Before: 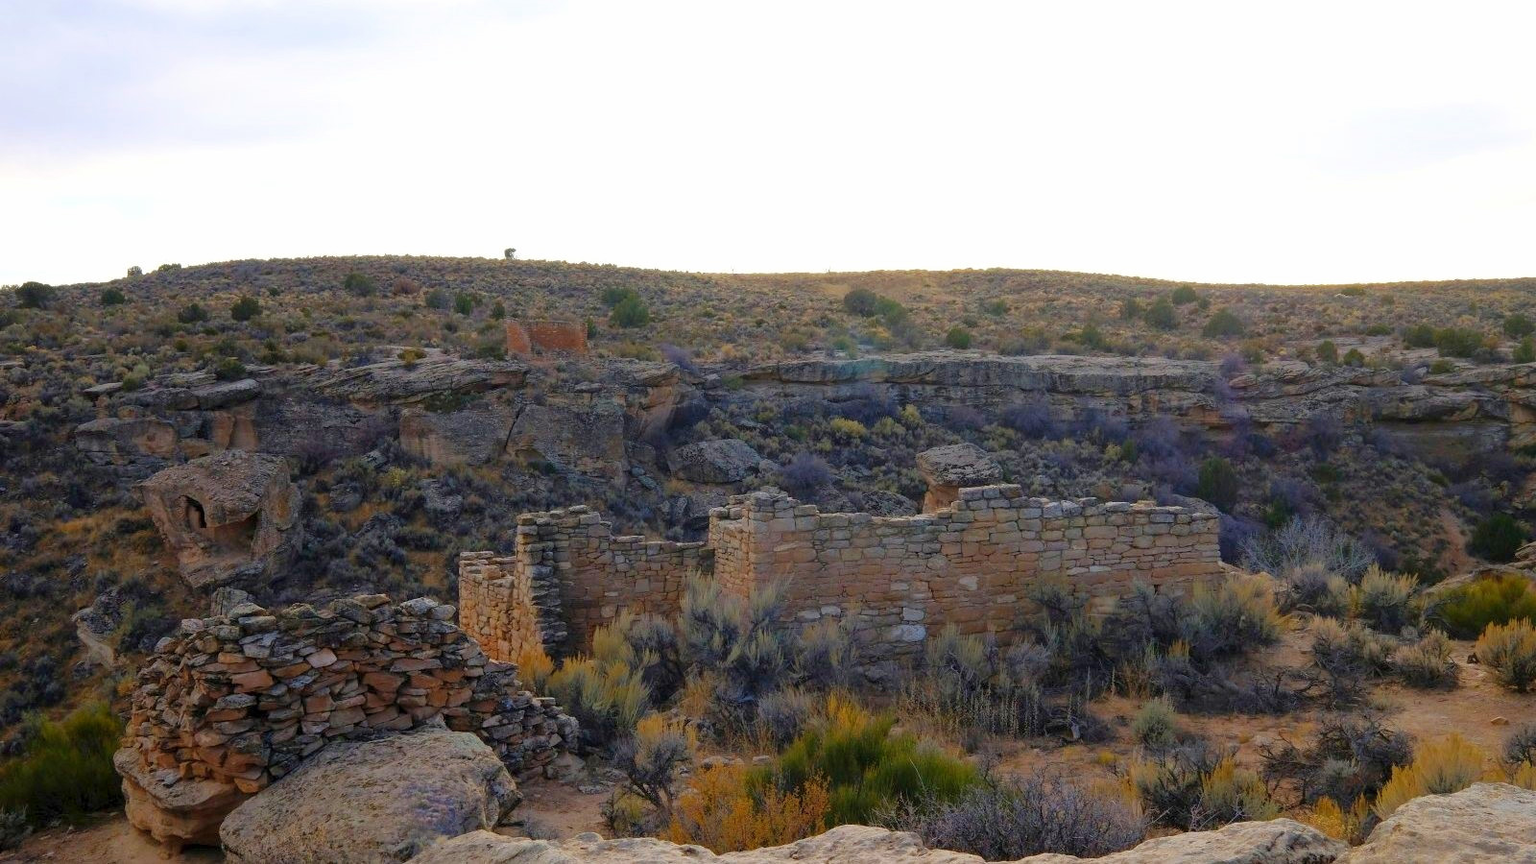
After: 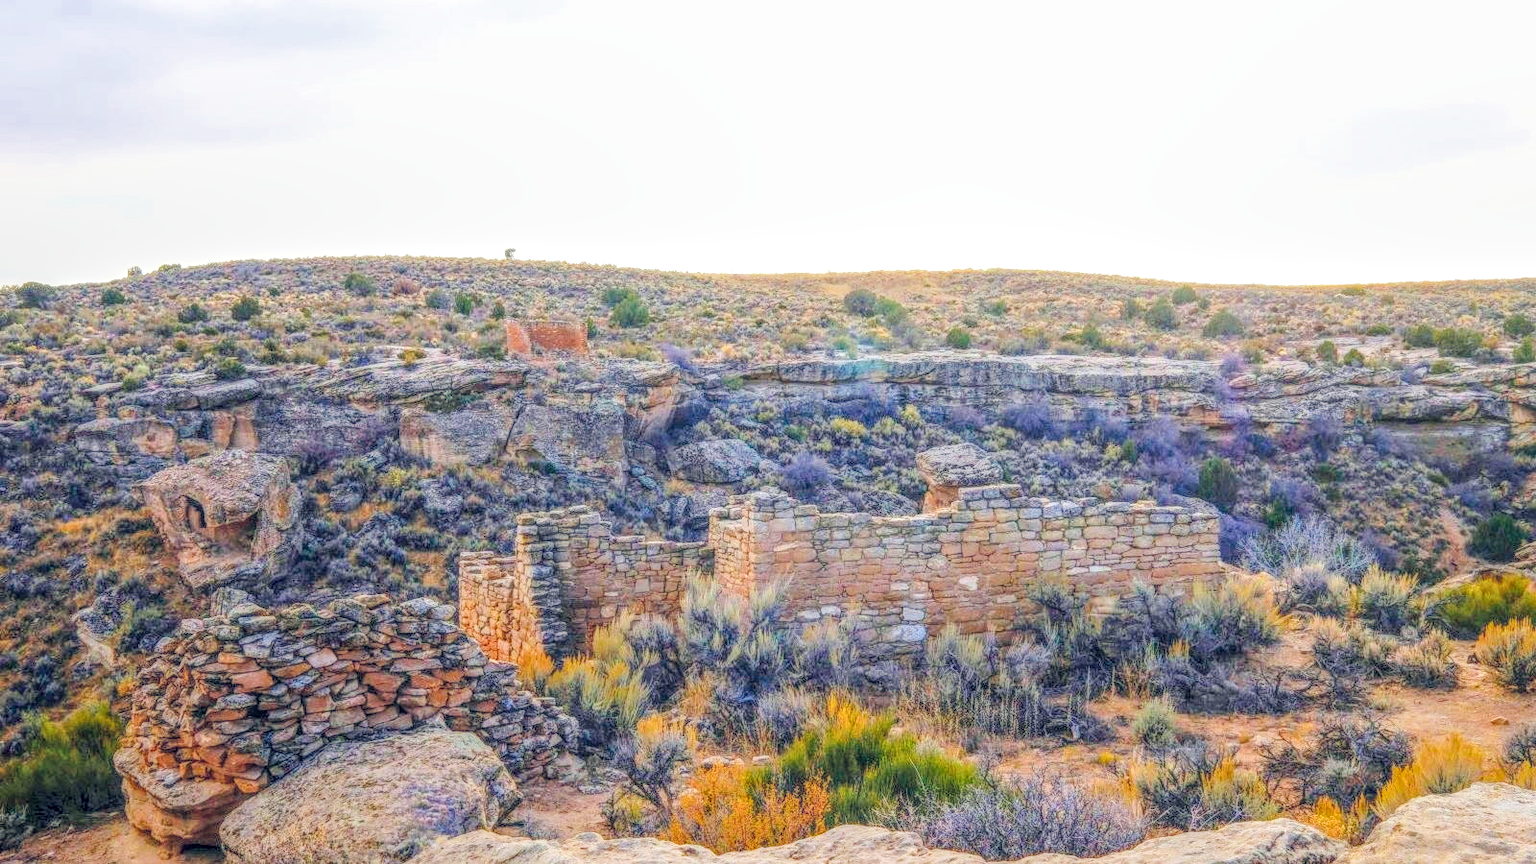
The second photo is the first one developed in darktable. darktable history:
filmic rgb: black relative exposure -7.48 EV, white relative exposure 4.85 EV, hardness 3.4
local contrast: highlights 1%, shadows 7%, detail 201%, midtone range 0.245
color balance rgb: shadows lift › chroma 2.027%, shadows lift › hue 247.02°, power › hue 308.85°, global offset › luminance 0.396%, global offset › chroma 0.218%, global offset › hue 254.94°, perceptual saturation grading › global saturation 15.056%, global vibrance 20%
exposure: black level correction 0, exposure 1.912 EV, compensate exposure bias true, compensate highlight preservation false
